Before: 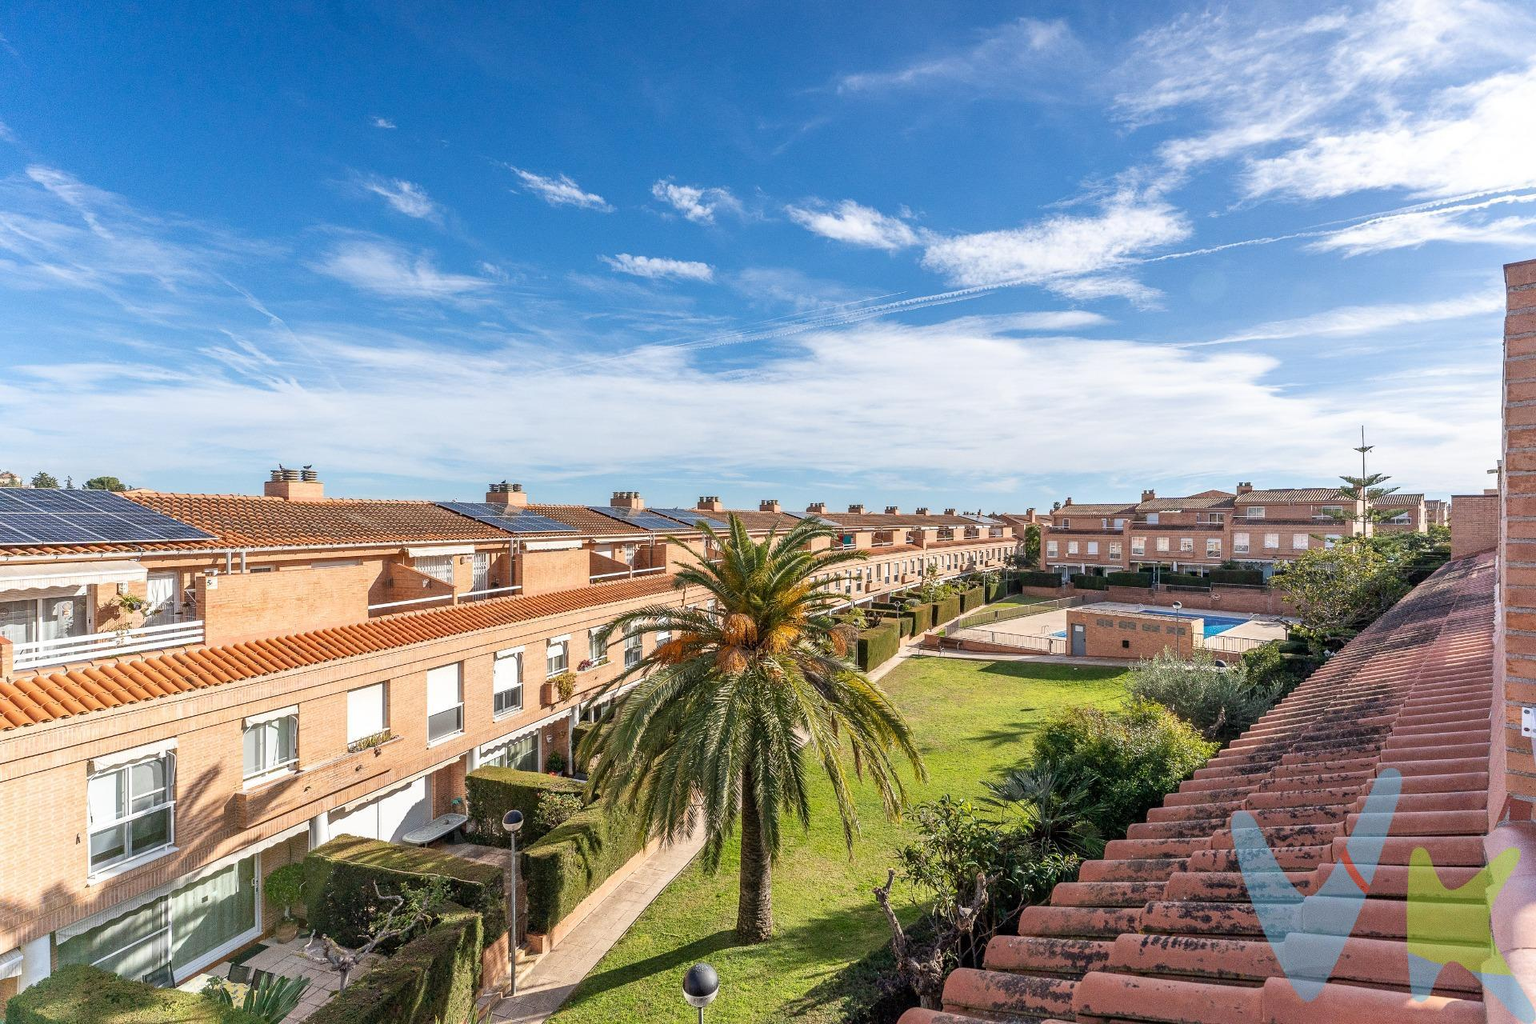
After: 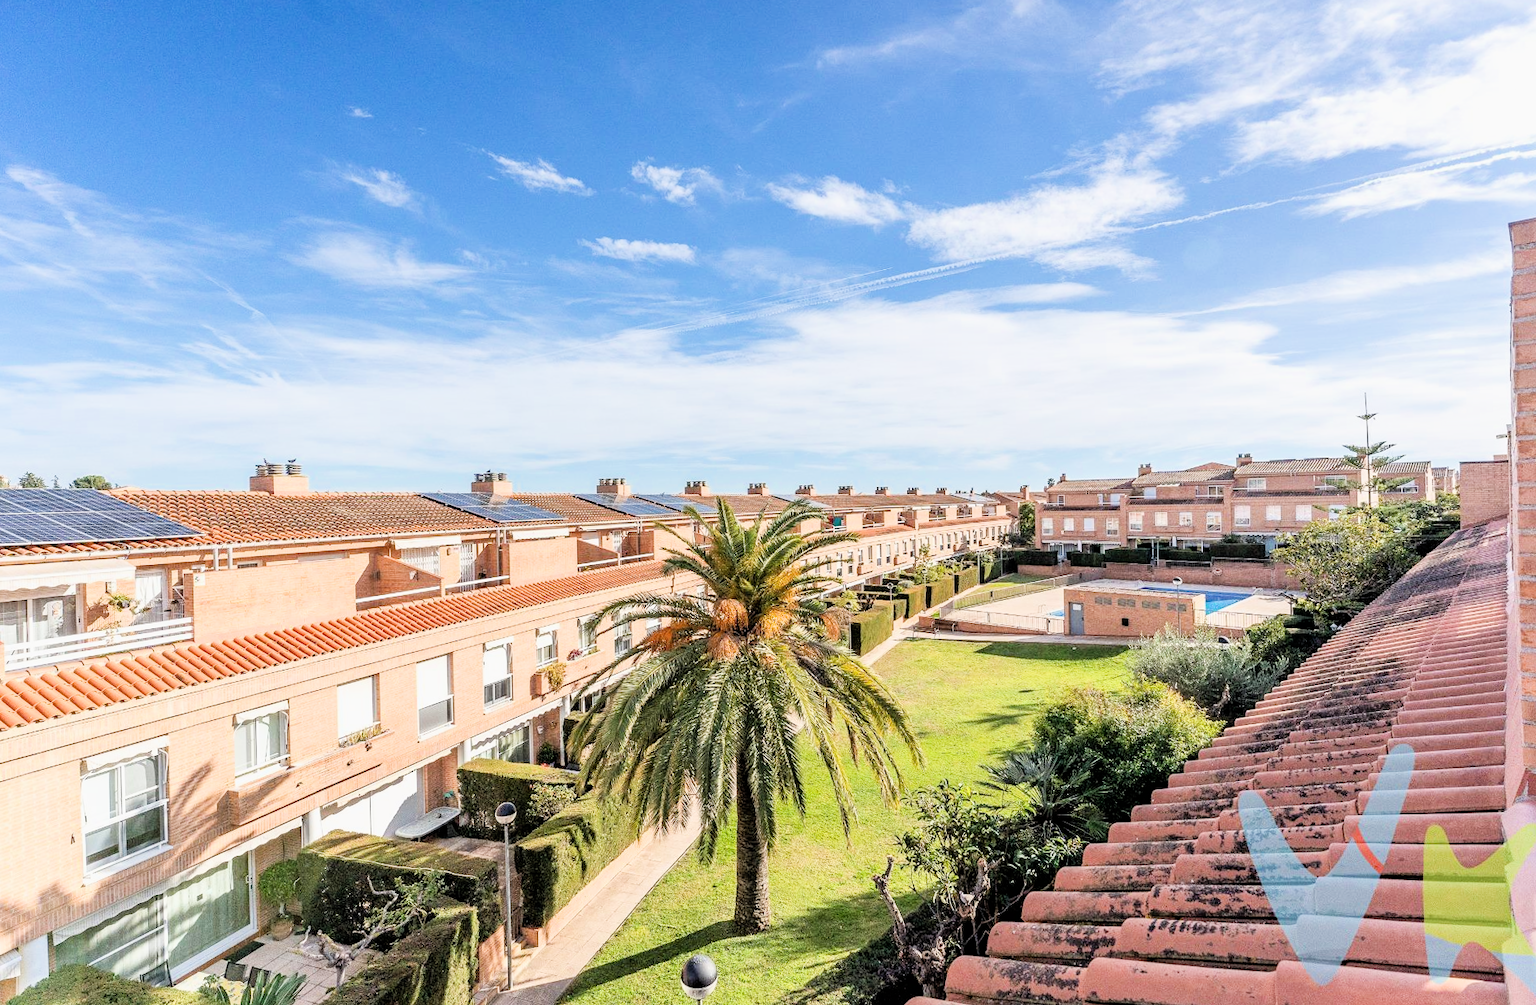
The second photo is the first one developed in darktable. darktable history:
exposure: black level correction 0, exposure 1 EV, compensate exposure bias true, compensate highlight preservation false
filmic rgb: black relative exposure -5 EV, hardness 2.88, contrast 1.2
rotate and perspective: rotation -1.32°, lens shift (horizontal) -0.031, crop left 0.015, crop right 0.985, crop top 0.047, crop bottom 0.982
